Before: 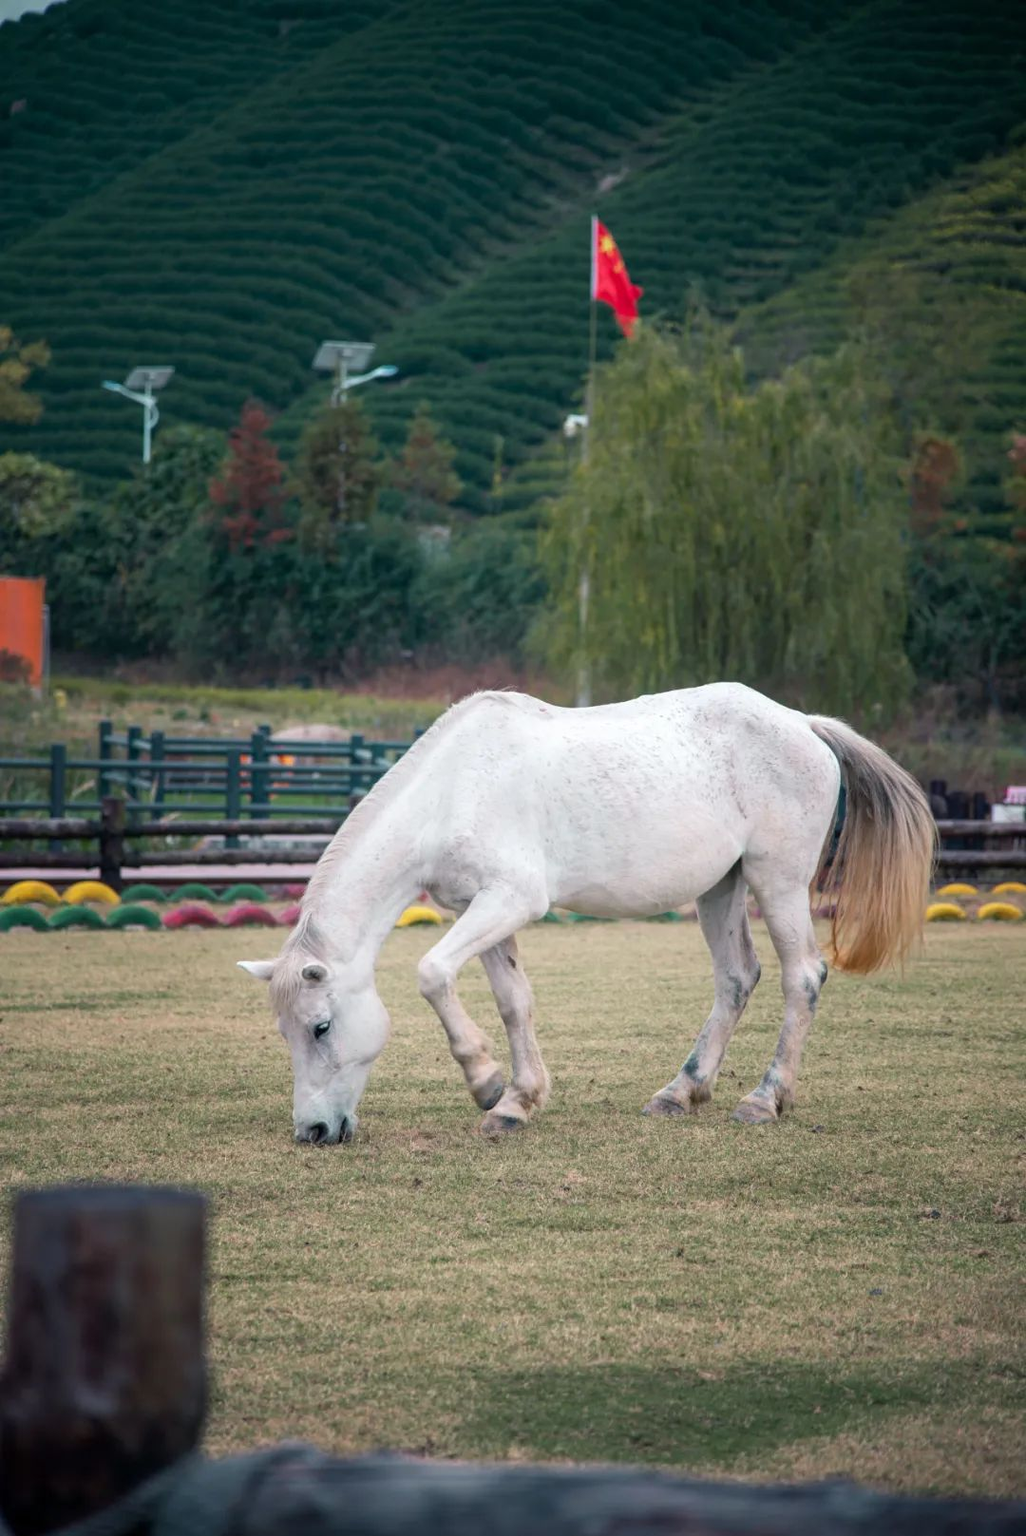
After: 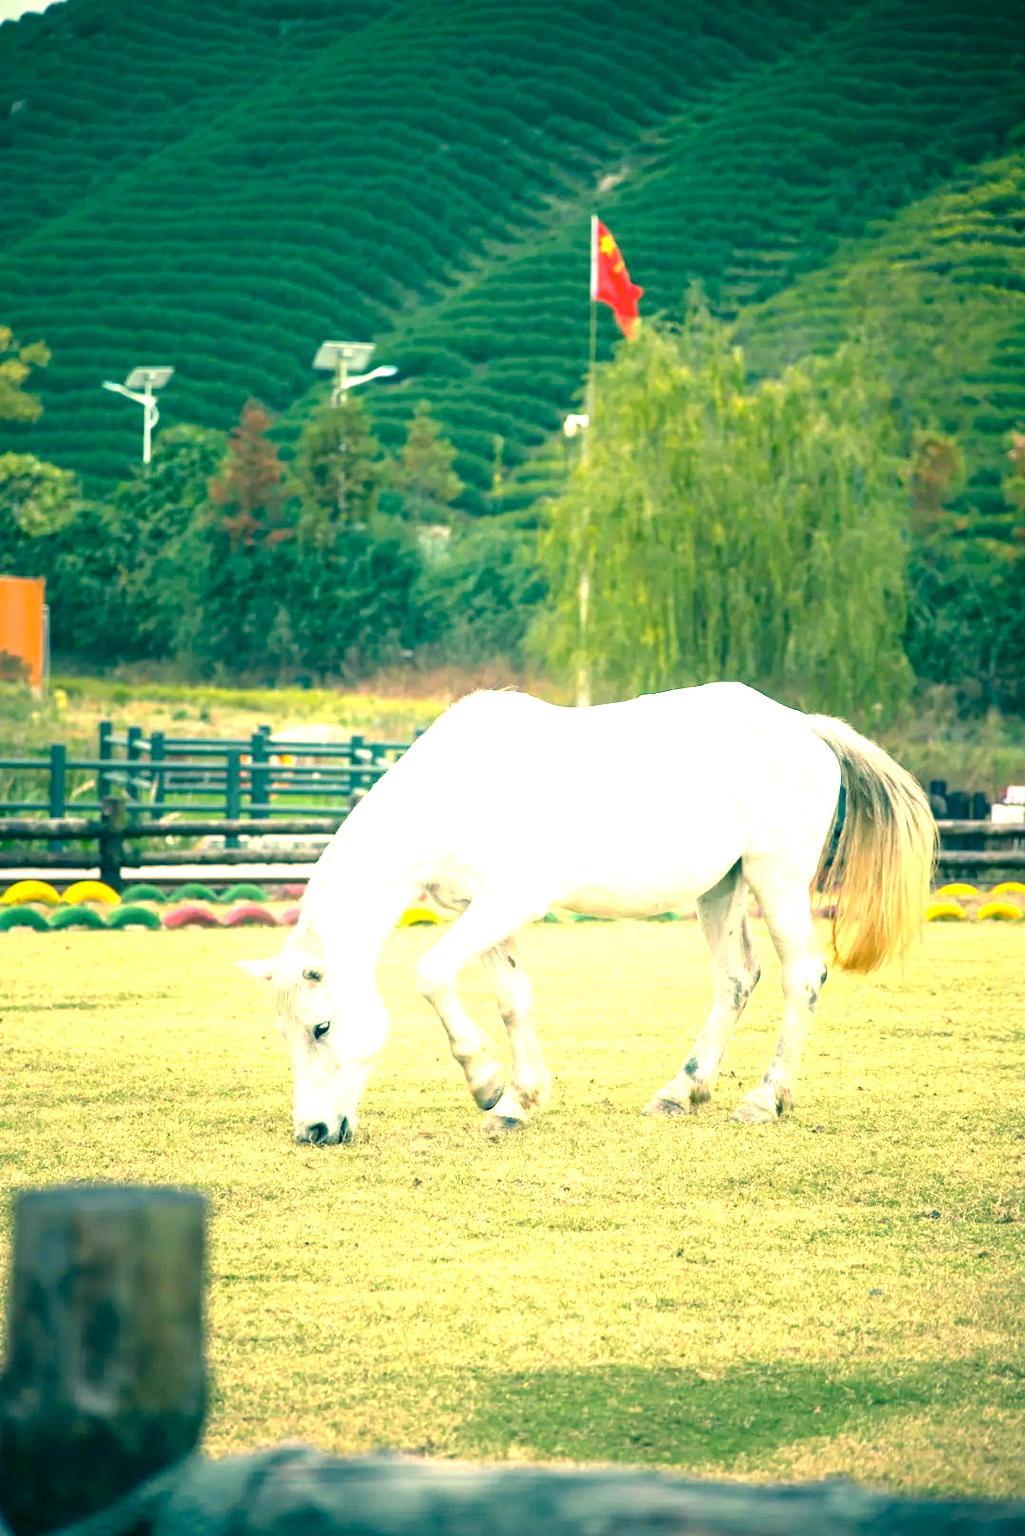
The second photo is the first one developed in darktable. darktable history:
color correction: highlights a* 1.83, highlights b* 34.02, shadows a* -36.68, shadows b* -5.48
exposure: black level correction 0, exposure 1.9 EV, compensate highlight preservation false
